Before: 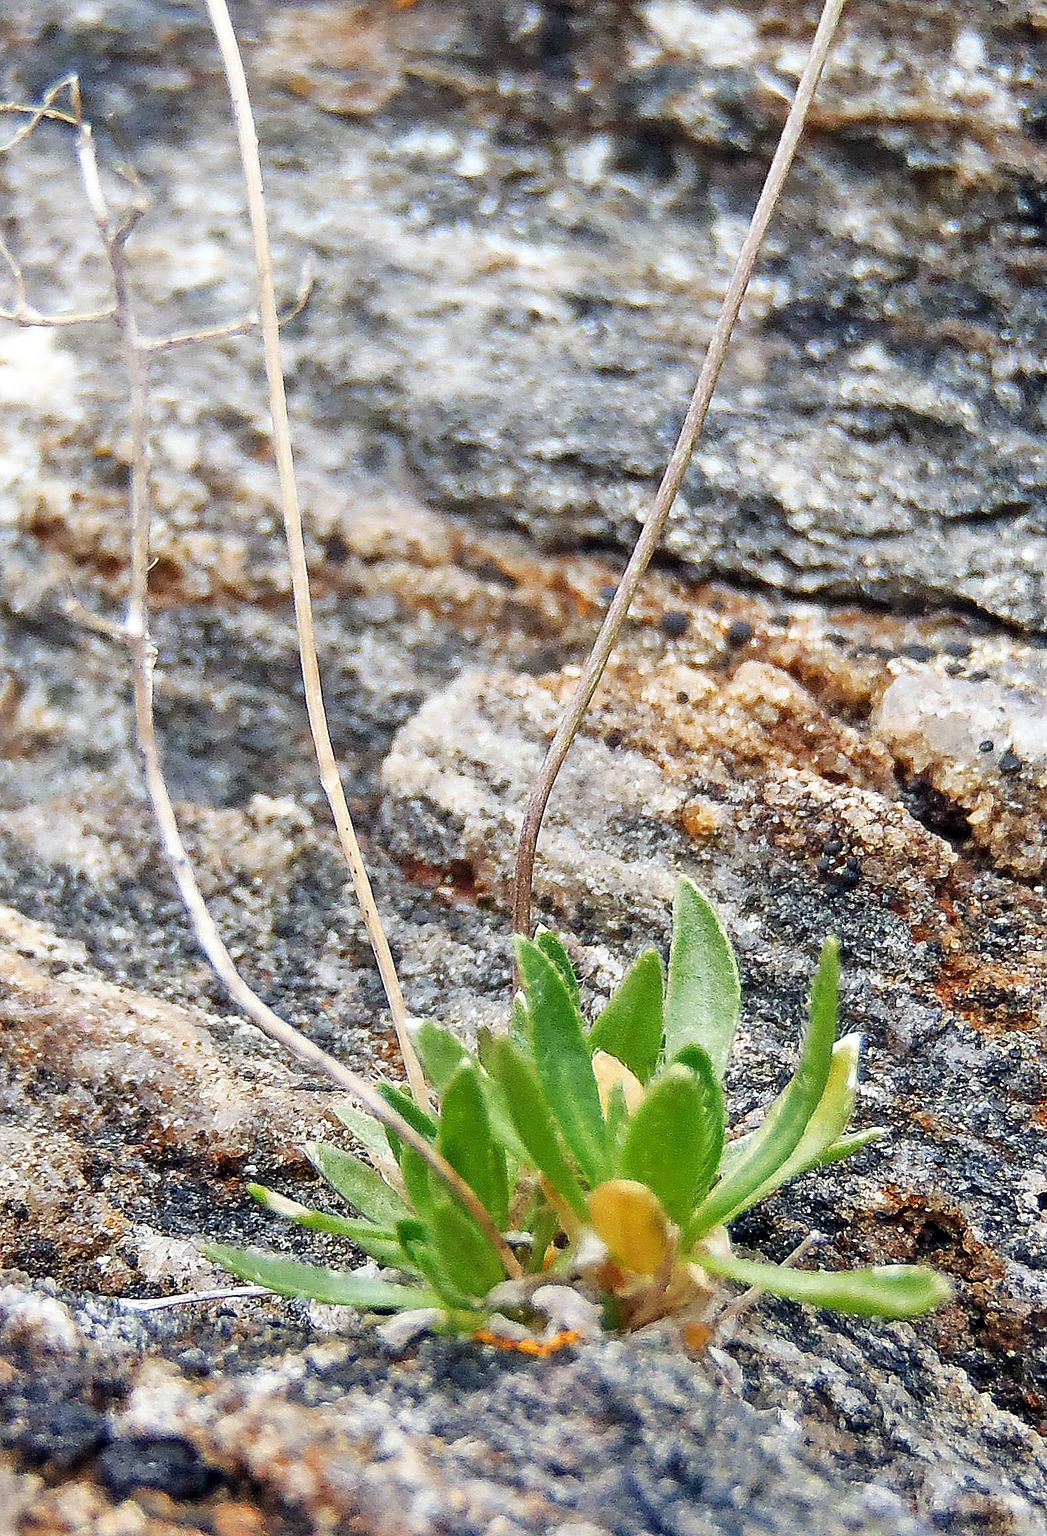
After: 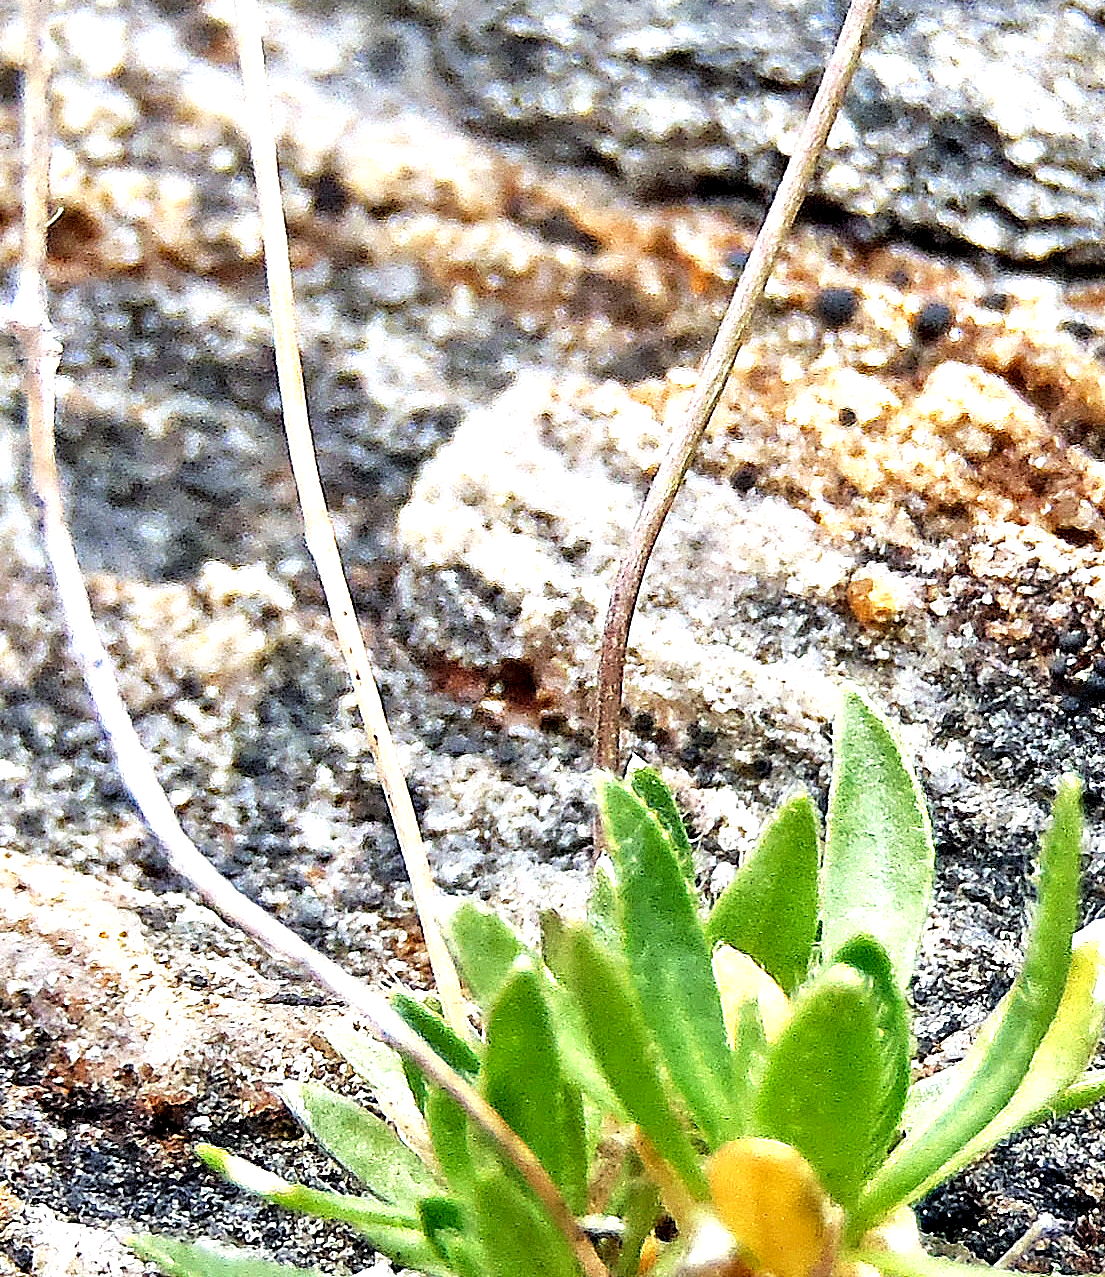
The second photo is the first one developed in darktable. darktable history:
crop: left 11.135%, top 27.3%, right 18.318%, bottom 17.13%
tone equalizer: -8 EV -0.747 EV, -7 EV -0.686 EV, -6 EV -0.56 EV, -5 EV -0.417 EV, -3 EV 0.368 EV, -2 EV 0.6 EV, -1 EV 0.686 EV, +0 EV 0.761 EV
contrast equalizer: octaves 7, y [[0.439, 0.44, 0.442, 0.457, 0.493, 0.498], [0.5 ×6], [0.5 ×6], [0 ×6], [0 ×6]], mix -0.984
haze removal: compatibility mode true, adaptive false
